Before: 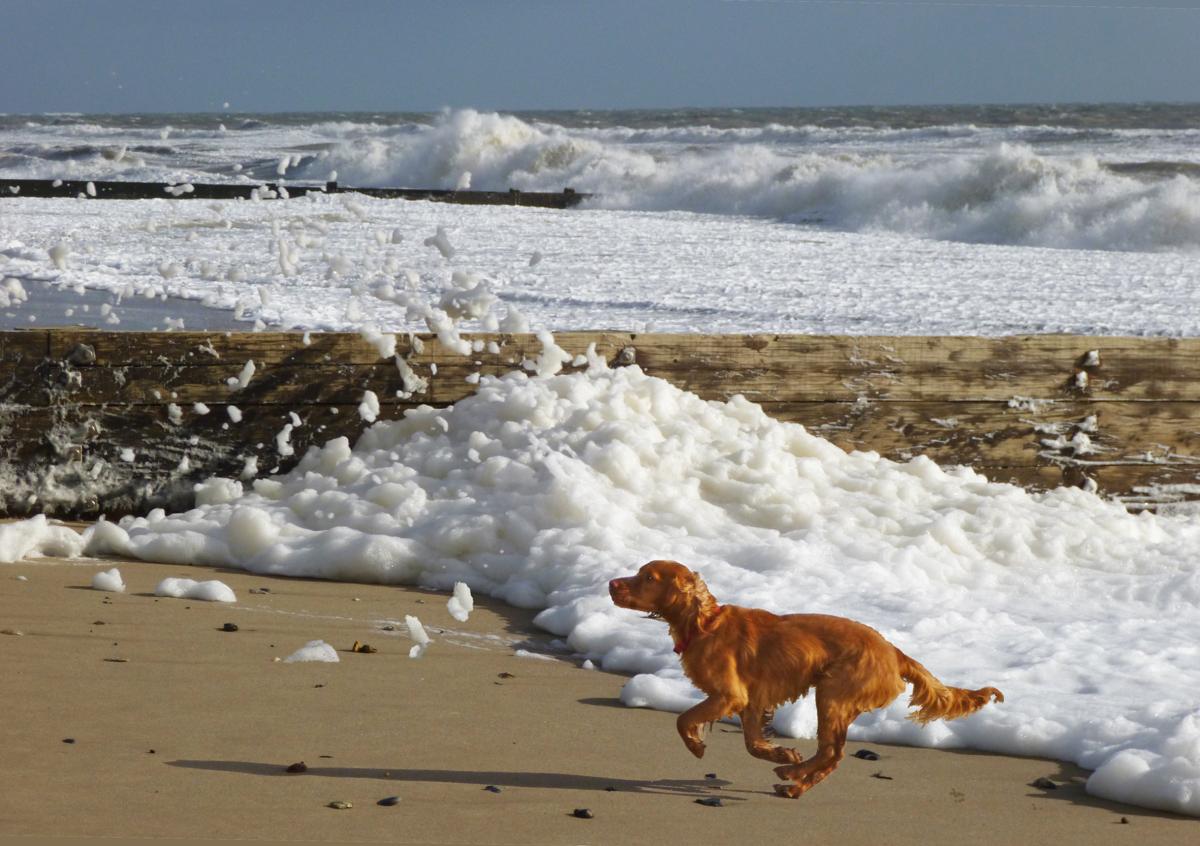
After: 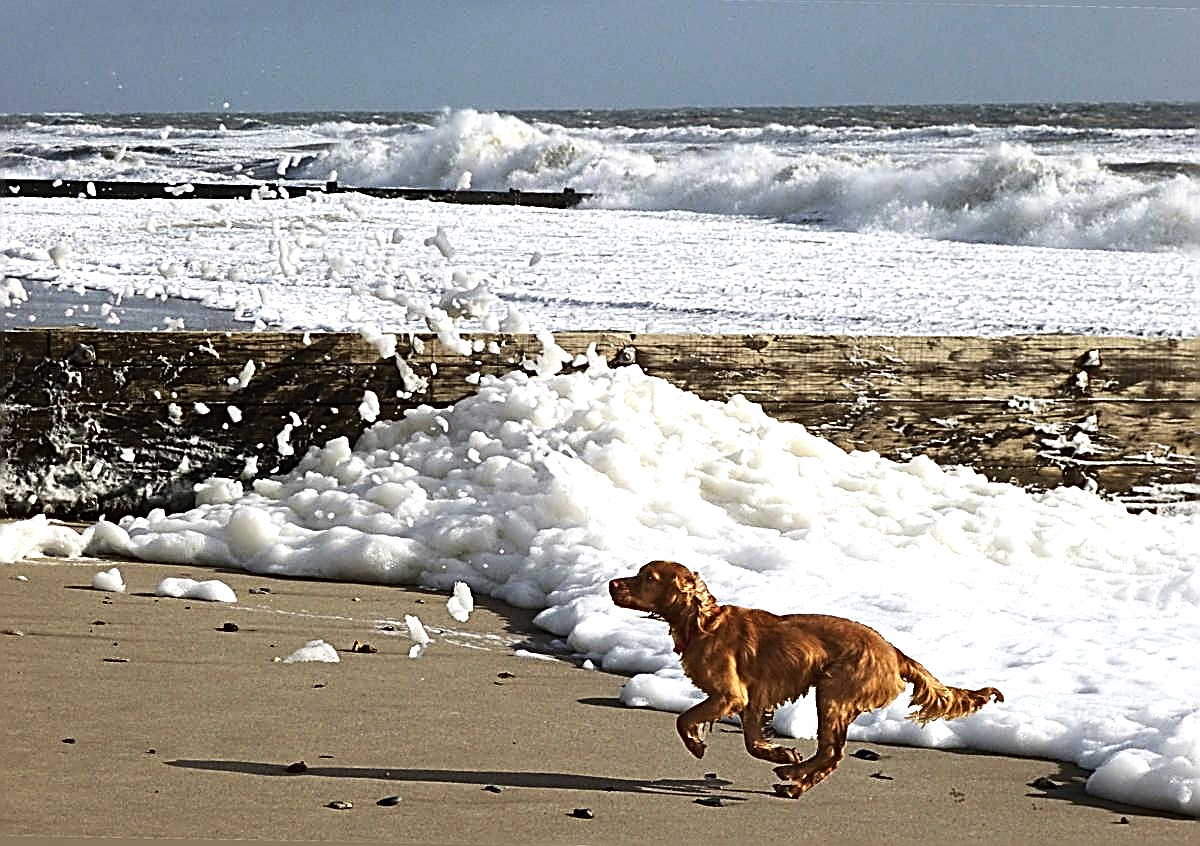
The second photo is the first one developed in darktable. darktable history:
tone equalizer: -8 EV -0.728 EV, -7 EV -0.727 EV, -6 EV -0.601 EV, -5 EV -0.367 EV, -3 EV 0.371 EV, -2 EV 0.6 EV, -1 EV 0.674 EV, +0 EV 0.747 EV, edges refinement/feathering 500, mask exposure compensation -1.57 EV, preserve details no
contrast brightness saturation: contrast 0.112, saturation -0.159
sharpen: amount 1.989
